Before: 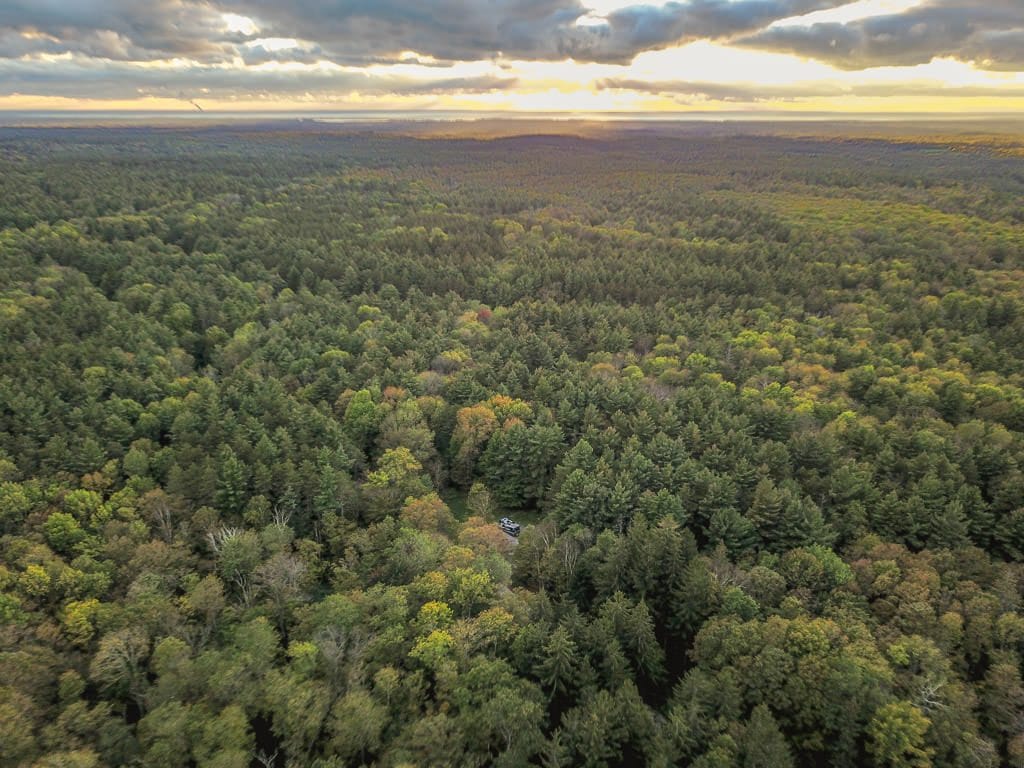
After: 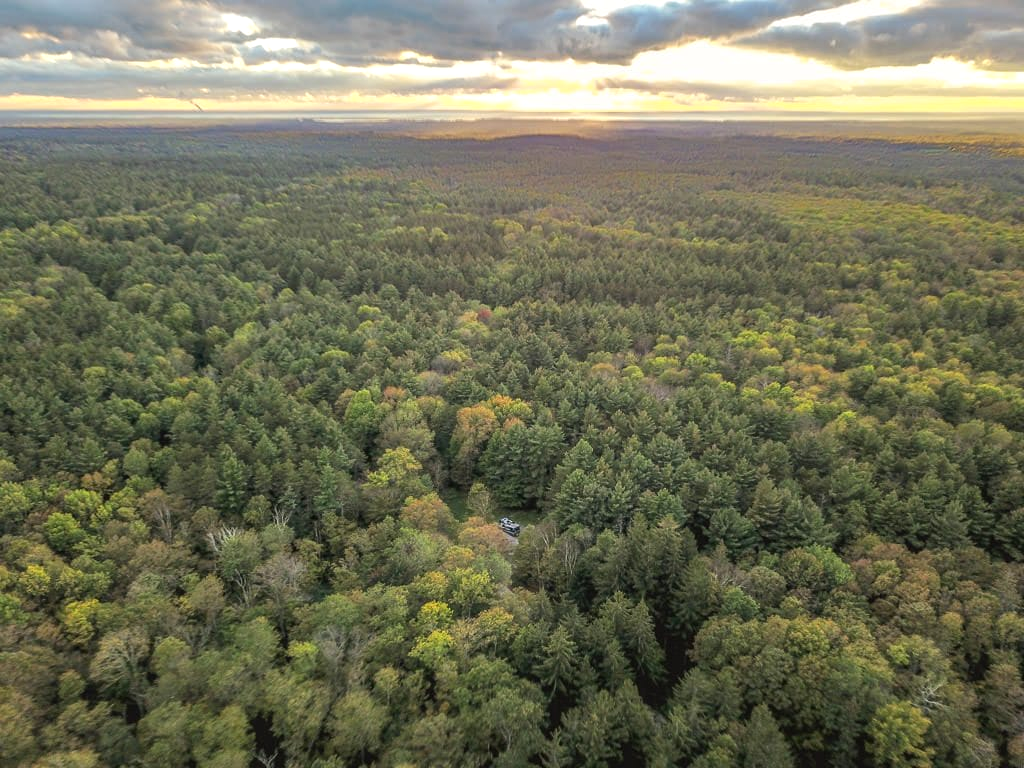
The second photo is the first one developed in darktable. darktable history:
exposure: black level correction 0, exposure 0.302 EV, compensate exposure bias true, compensate highlight preservation false
